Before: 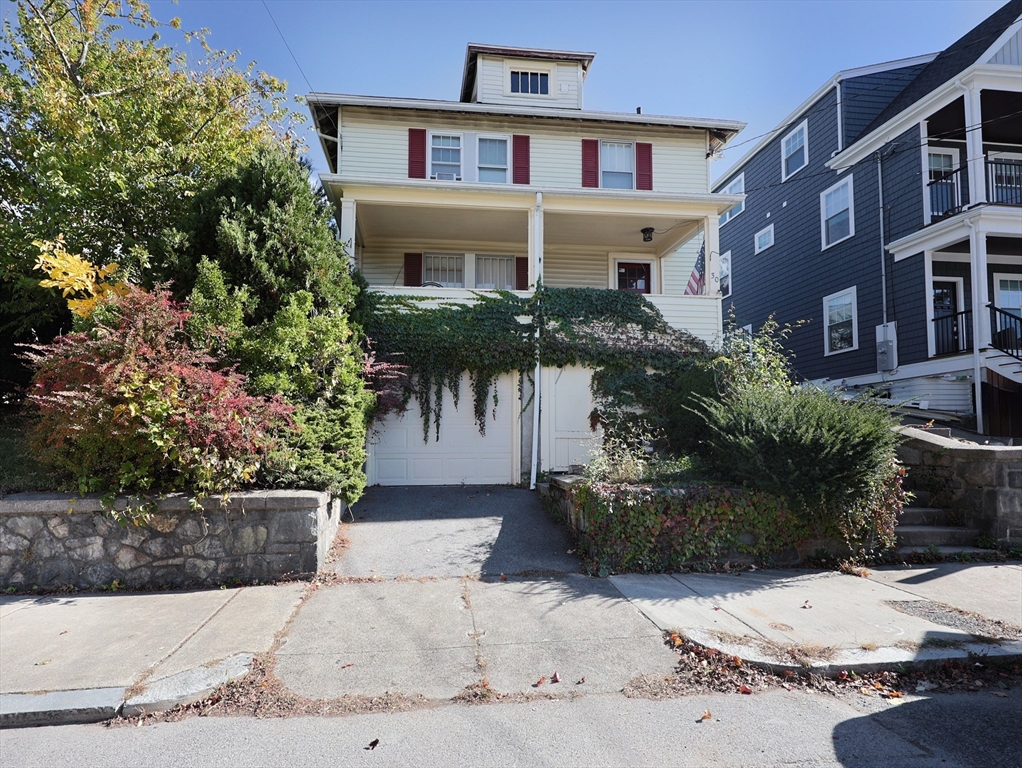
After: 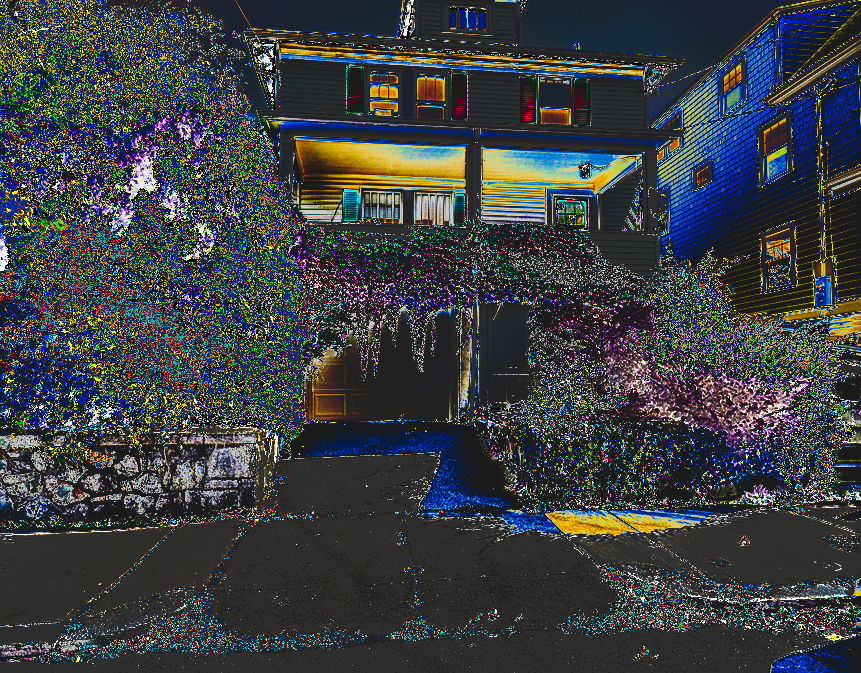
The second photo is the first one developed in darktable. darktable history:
crop: left 6.133%, top 8.385%, right 9.545%, bottom 3.97%
tone curve: curves: ch0 [(0, 0) (0.003, 0.99) (0.011, 0.983) (0.025, 0.934) (0.044, 0.719) (0.069, 0.382) (0.1, 0.204) (0.136, 0.093) (0.177, 0.094) (0.224, 0.093) (0.277, 0.098) (0.335, 0.214) (0.399, 0.616) (0.468, 0.827) (0.543, 0.464) (0.623, 0.145) (0.709, 0.127) (0.801, 0.187) (0.898, 0.203) (1, 1)], preserve colors none
sharpen: on, module defaults
